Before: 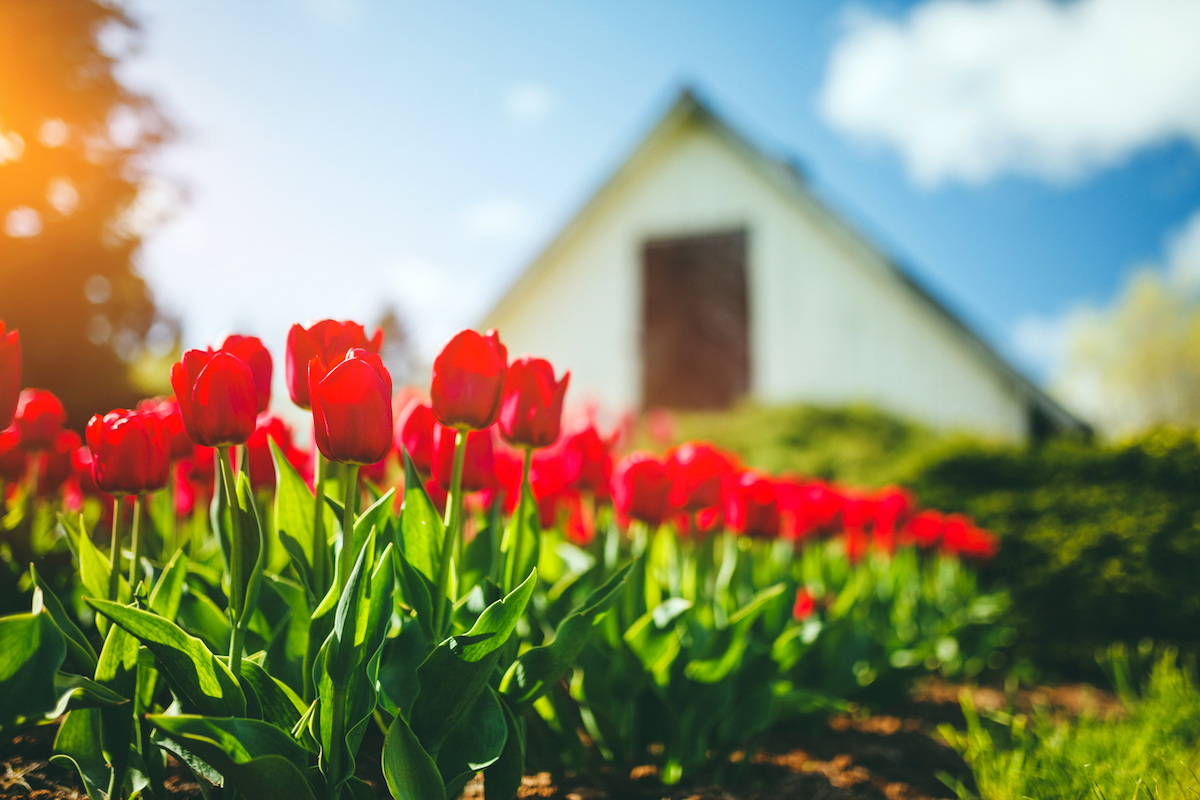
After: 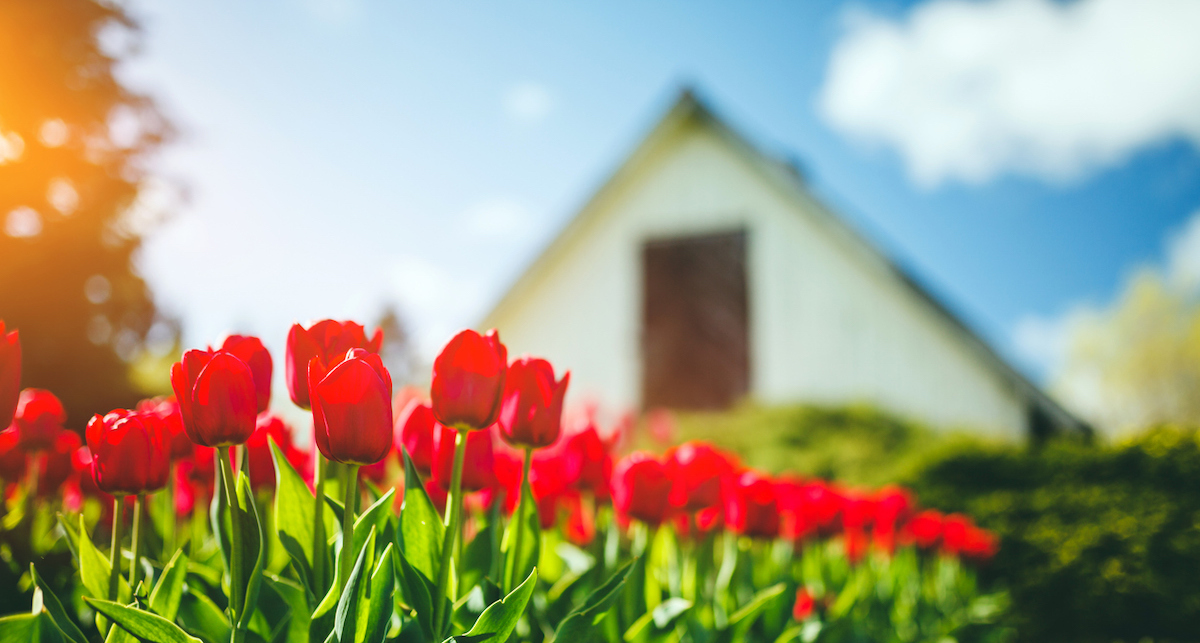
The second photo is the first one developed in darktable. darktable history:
crop: bottom 19.594%
